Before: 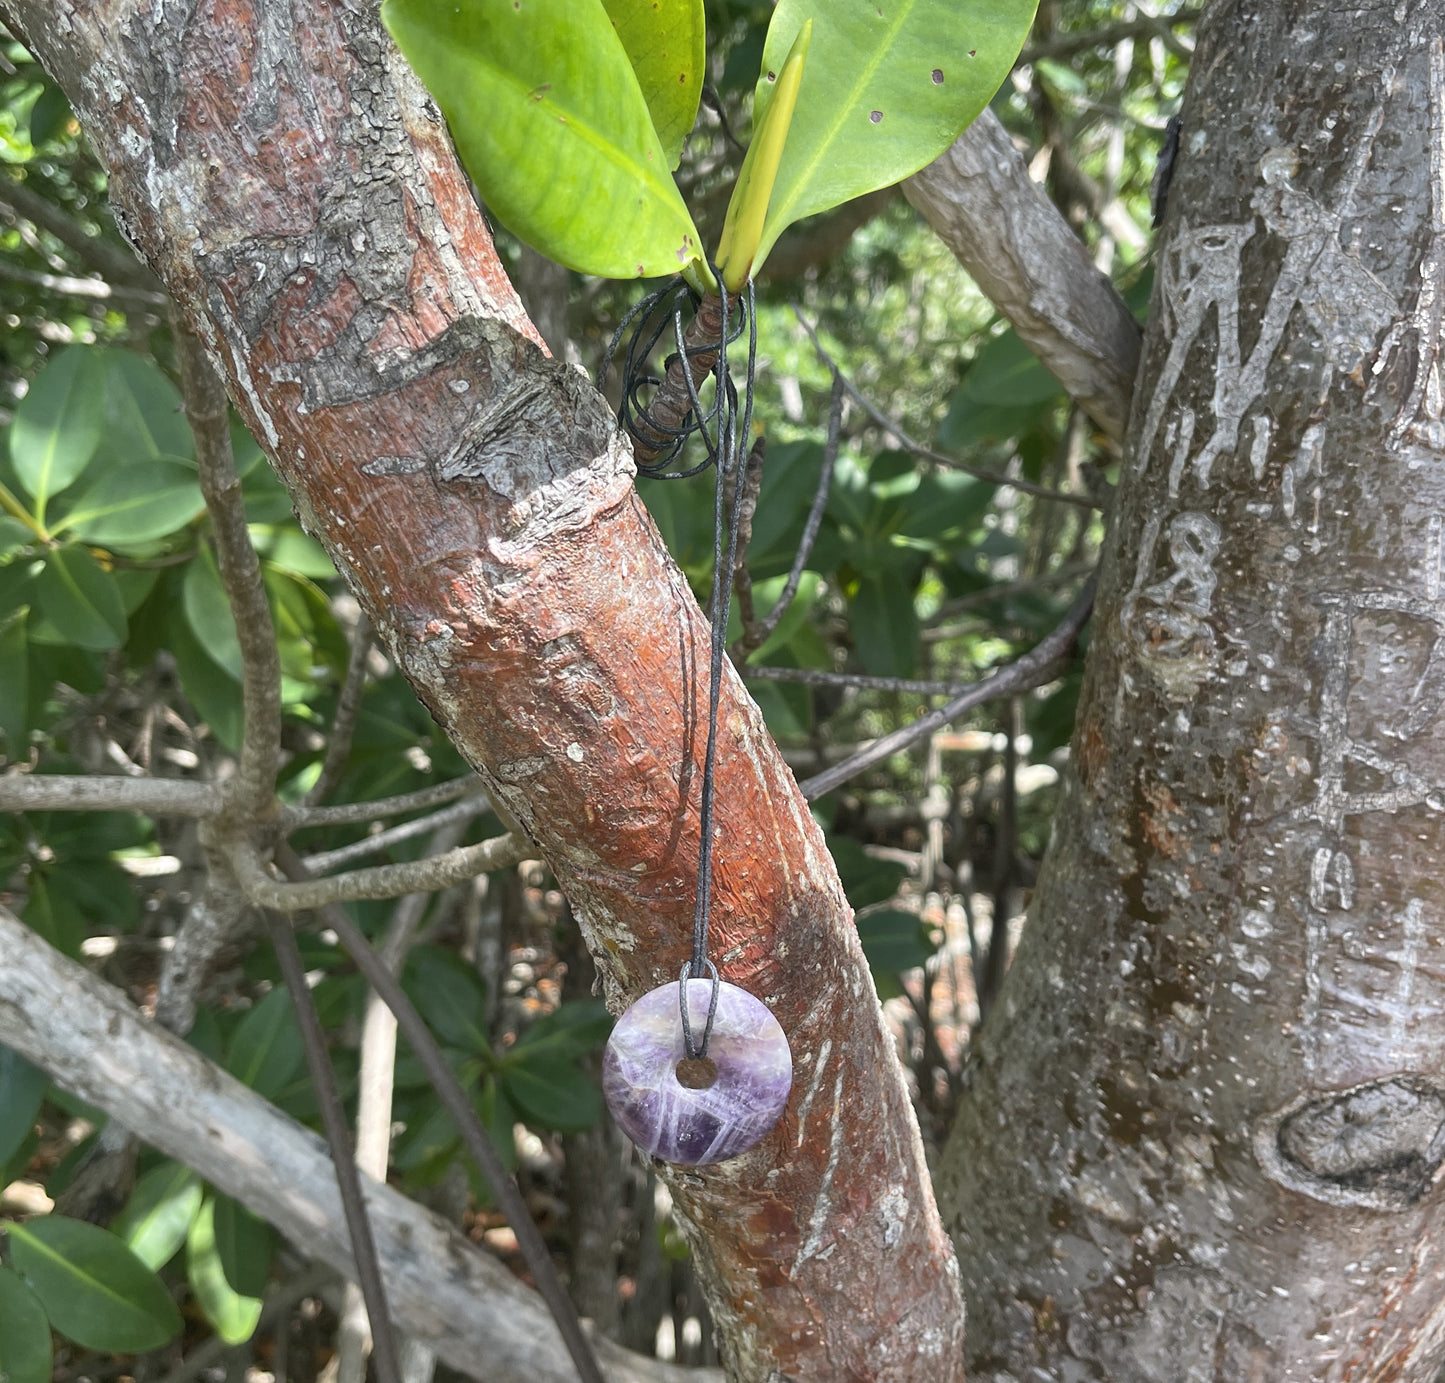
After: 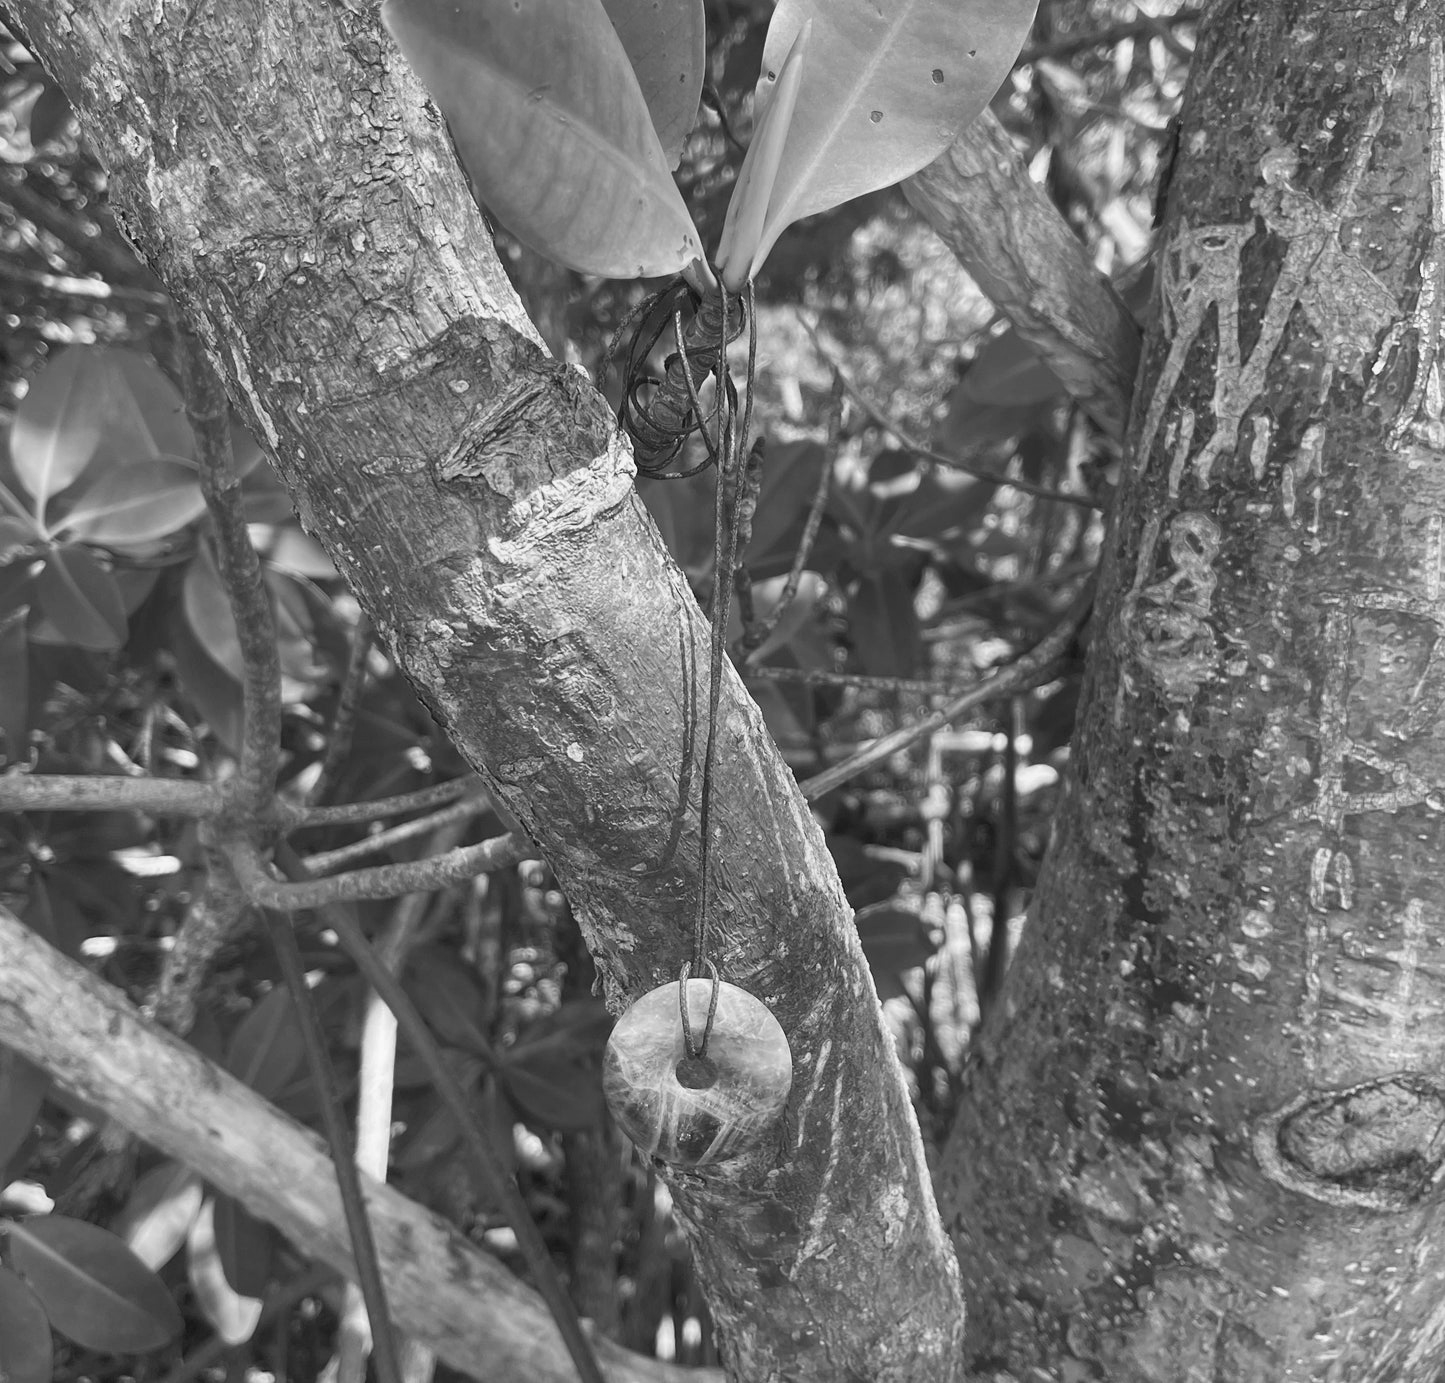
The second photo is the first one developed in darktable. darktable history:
monochrome: a -11.7, b 1.62, size 0.5, highlights 0.38
contrast equalizer: octaves 7, y [[0.6 ×6], [0.55 ×6], [0 ×6], [0 ×6], [0 ×6]], mix -0.2
contrast brightness saturation: contrast 0.07
